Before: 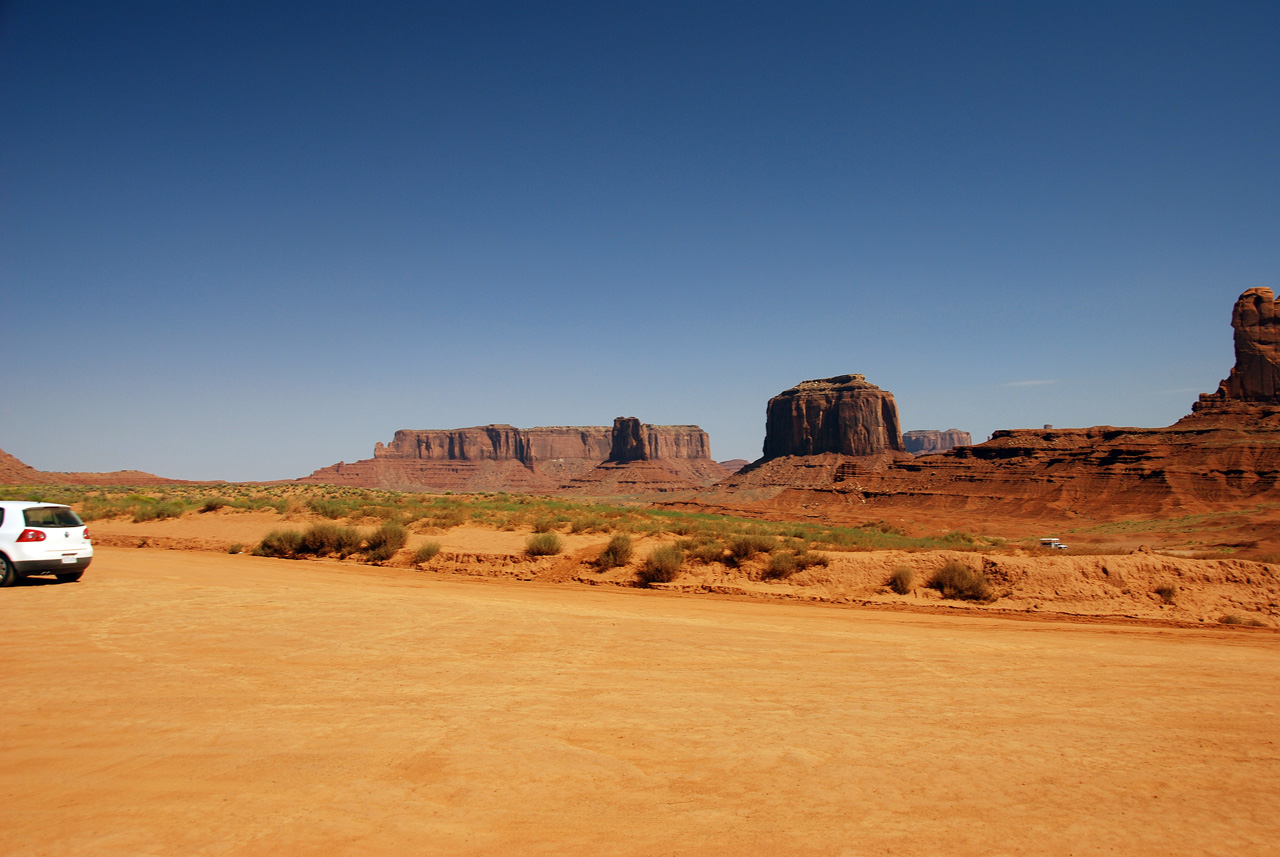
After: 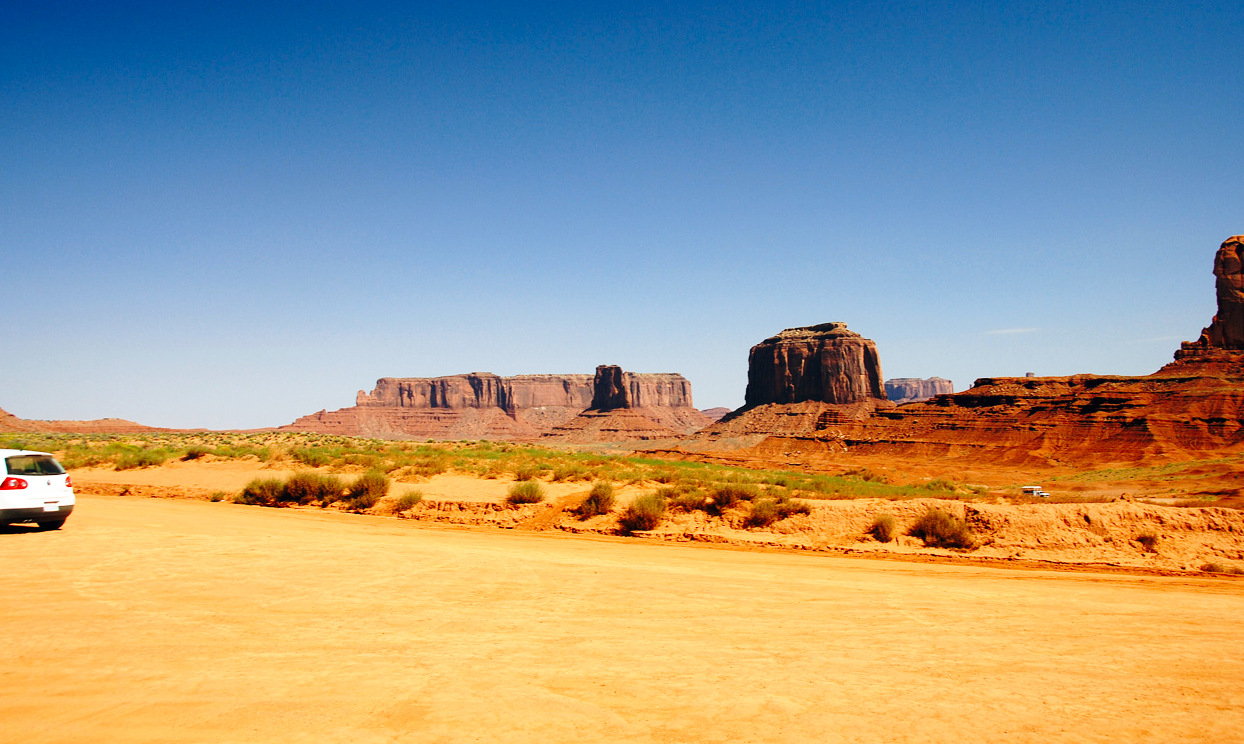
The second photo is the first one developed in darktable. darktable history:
levels: mode automatic, levels [0.062, 0.494, 0.925]
base curve: curves: ch0 [(0, 0) (0.028, 0.03) (0.121, 0.232) (0.46, 0.748) (0.859, 0.968) (1, 1)], preserve colors none
contrast brightness saturation: contrast -0.011, brightness -0.011, saturation 0.039
crop: left 1.449%, top 6.139%, right 1.349%, bottom 7.014%
tone equalizer: edges refinement/feathering 500, mask exposure compensation -1.57 EV, preserve details no
